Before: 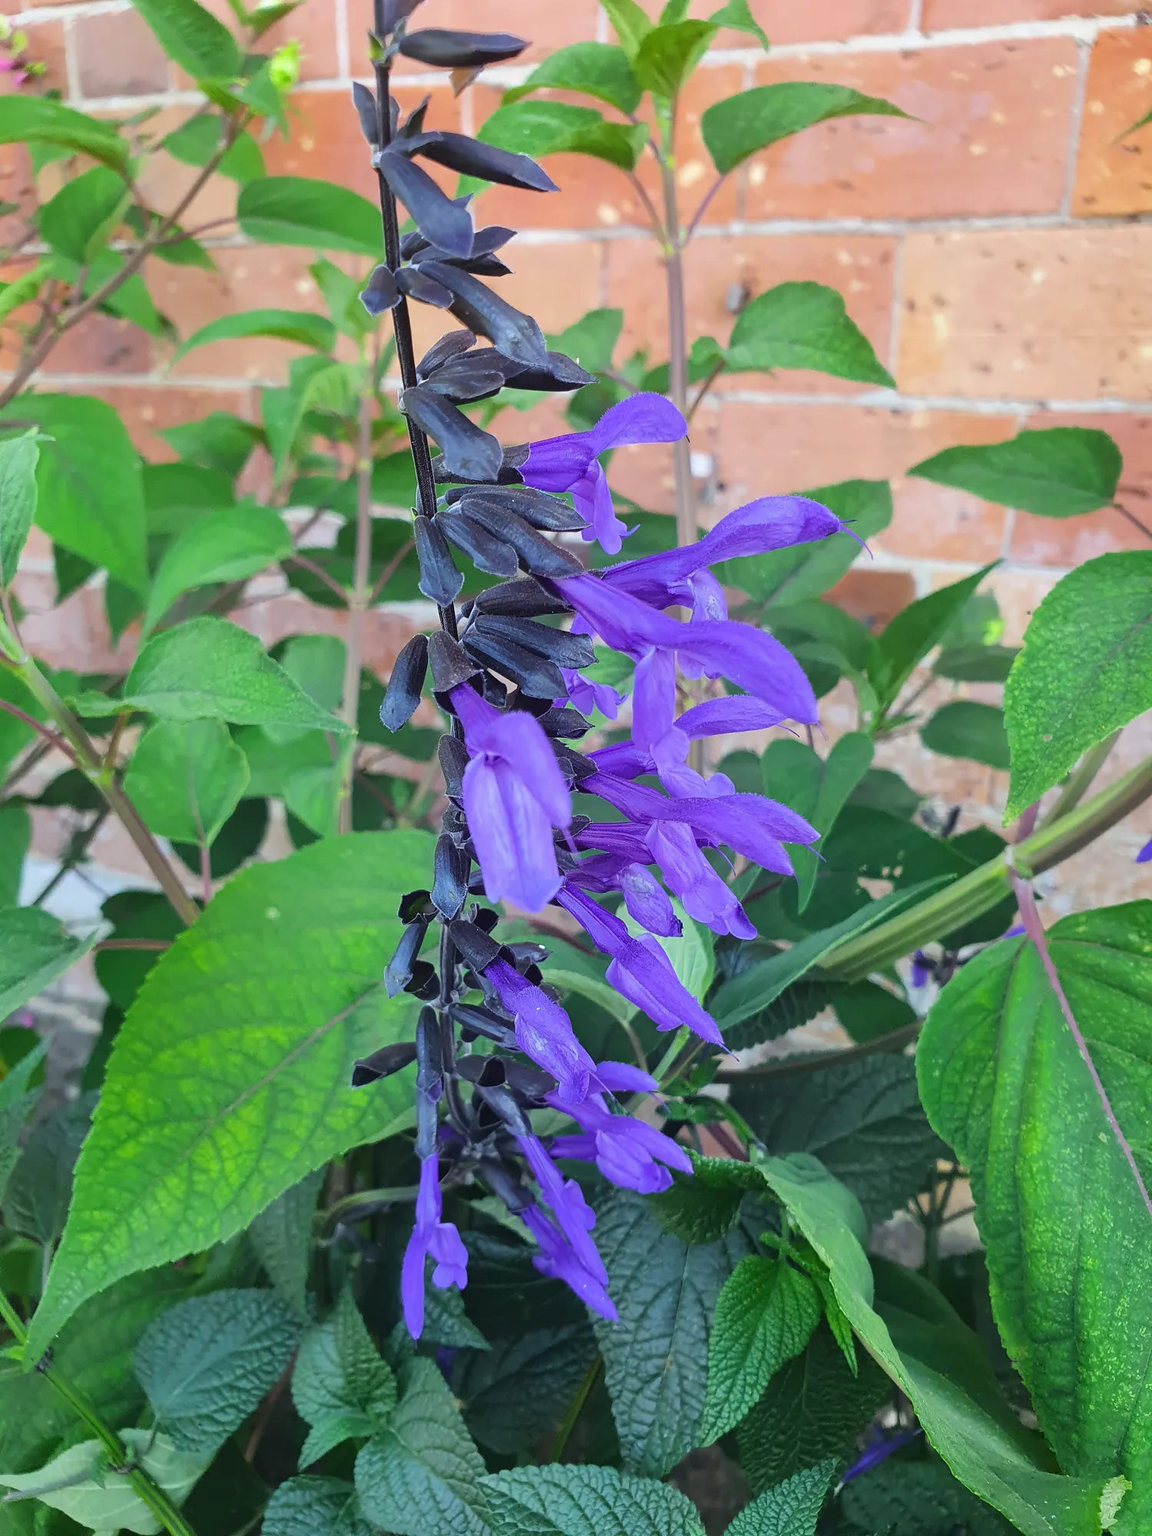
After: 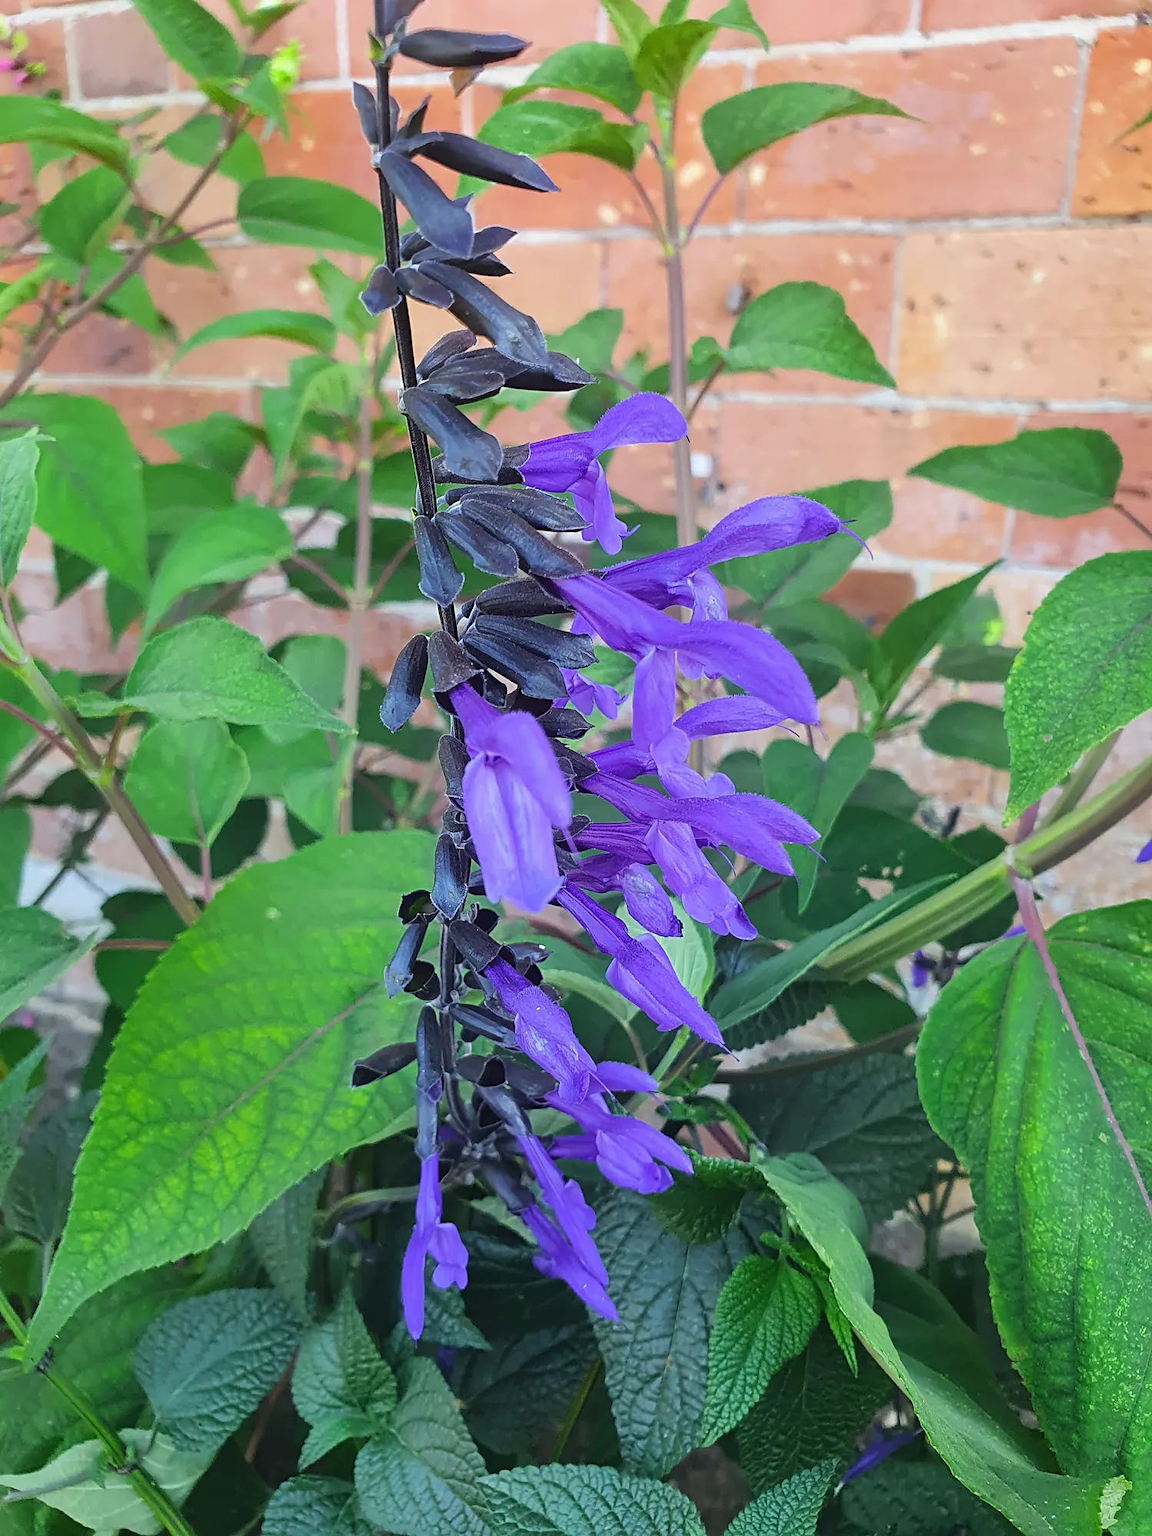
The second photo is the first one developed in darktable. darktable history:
sharpen: radius 2.517, amount 0.328
